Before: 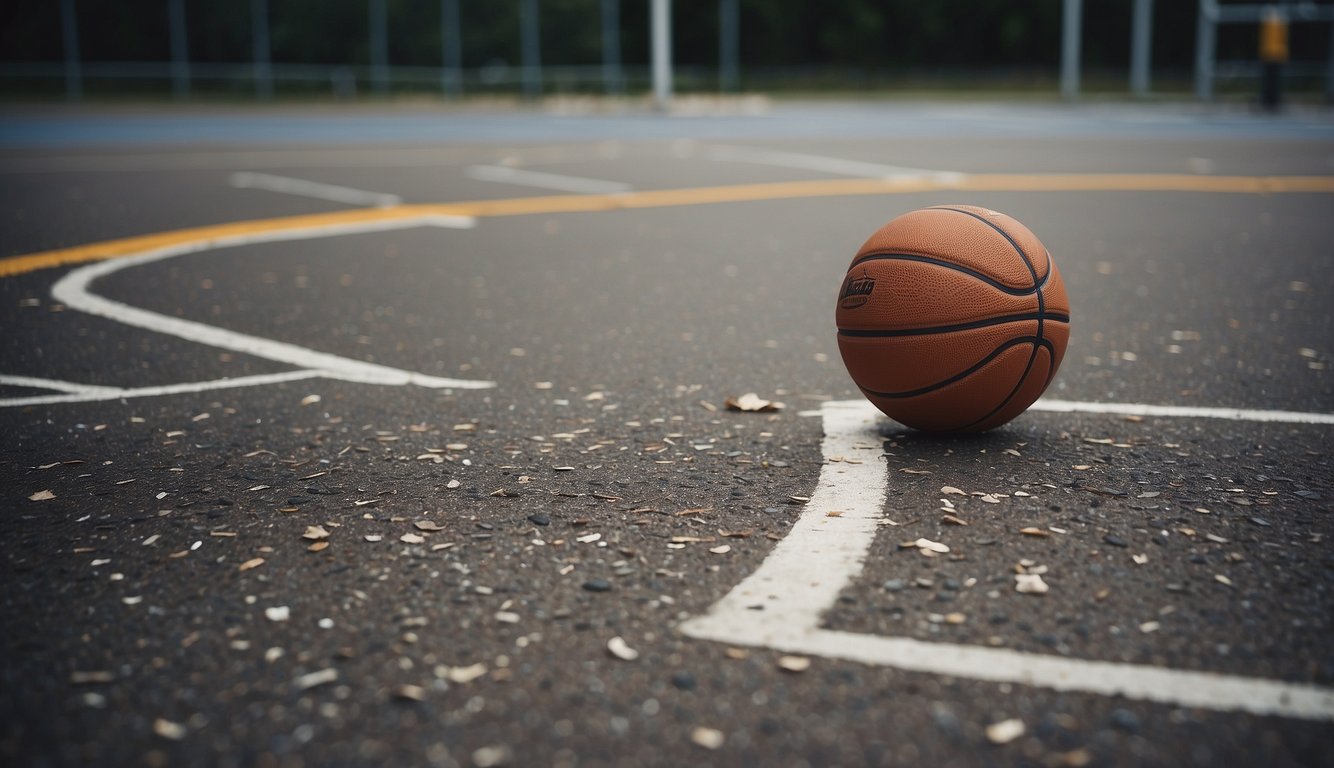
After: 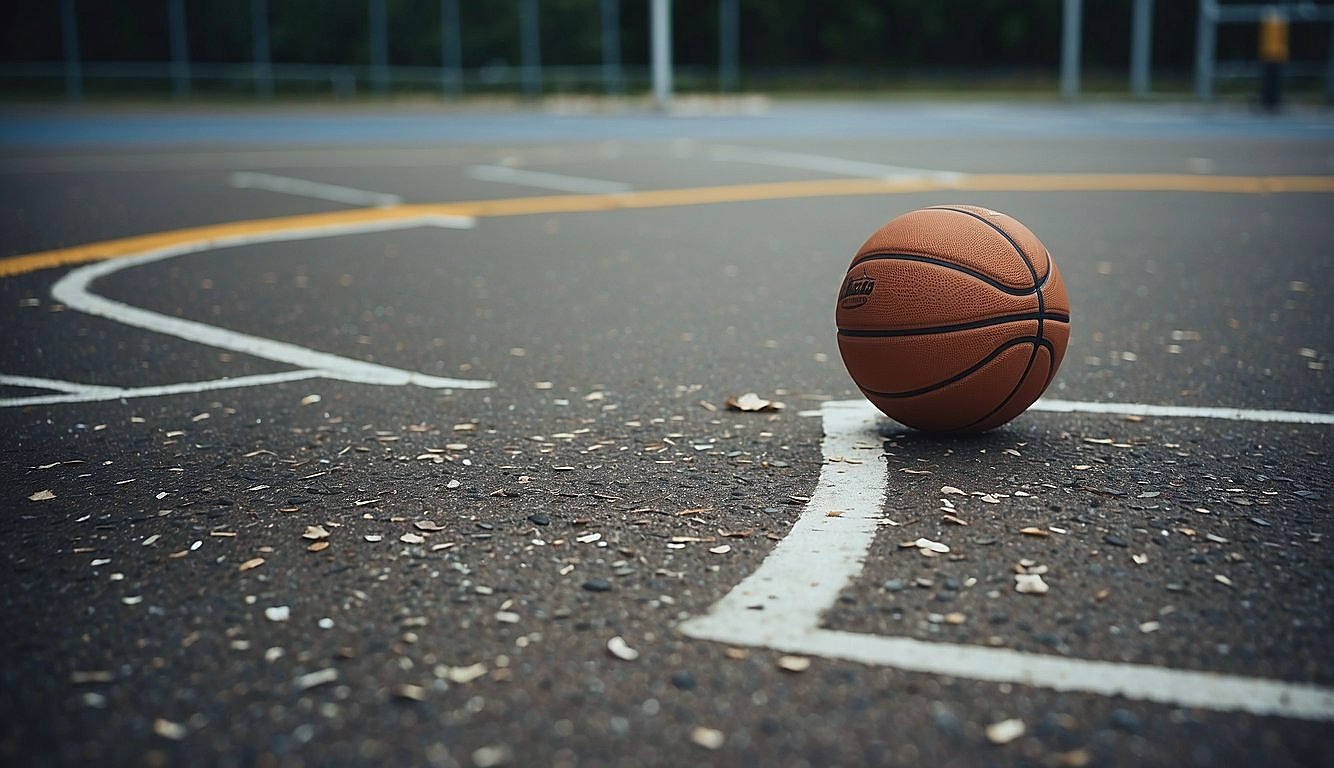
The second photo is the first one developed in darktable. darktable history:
sharpen: radius 1.4, amount 1.25, threshold 0.7
color calibration: output R [1.003, 0.027, -0.041, 0], output G [-0.018, 1.043, -0.038, 0], output B [0.071, -0.086, 1.017, 0], illuminant as shot in camera, x 0.359, y 0.362, temperature 4570.54 K
velvia: strength 15%
